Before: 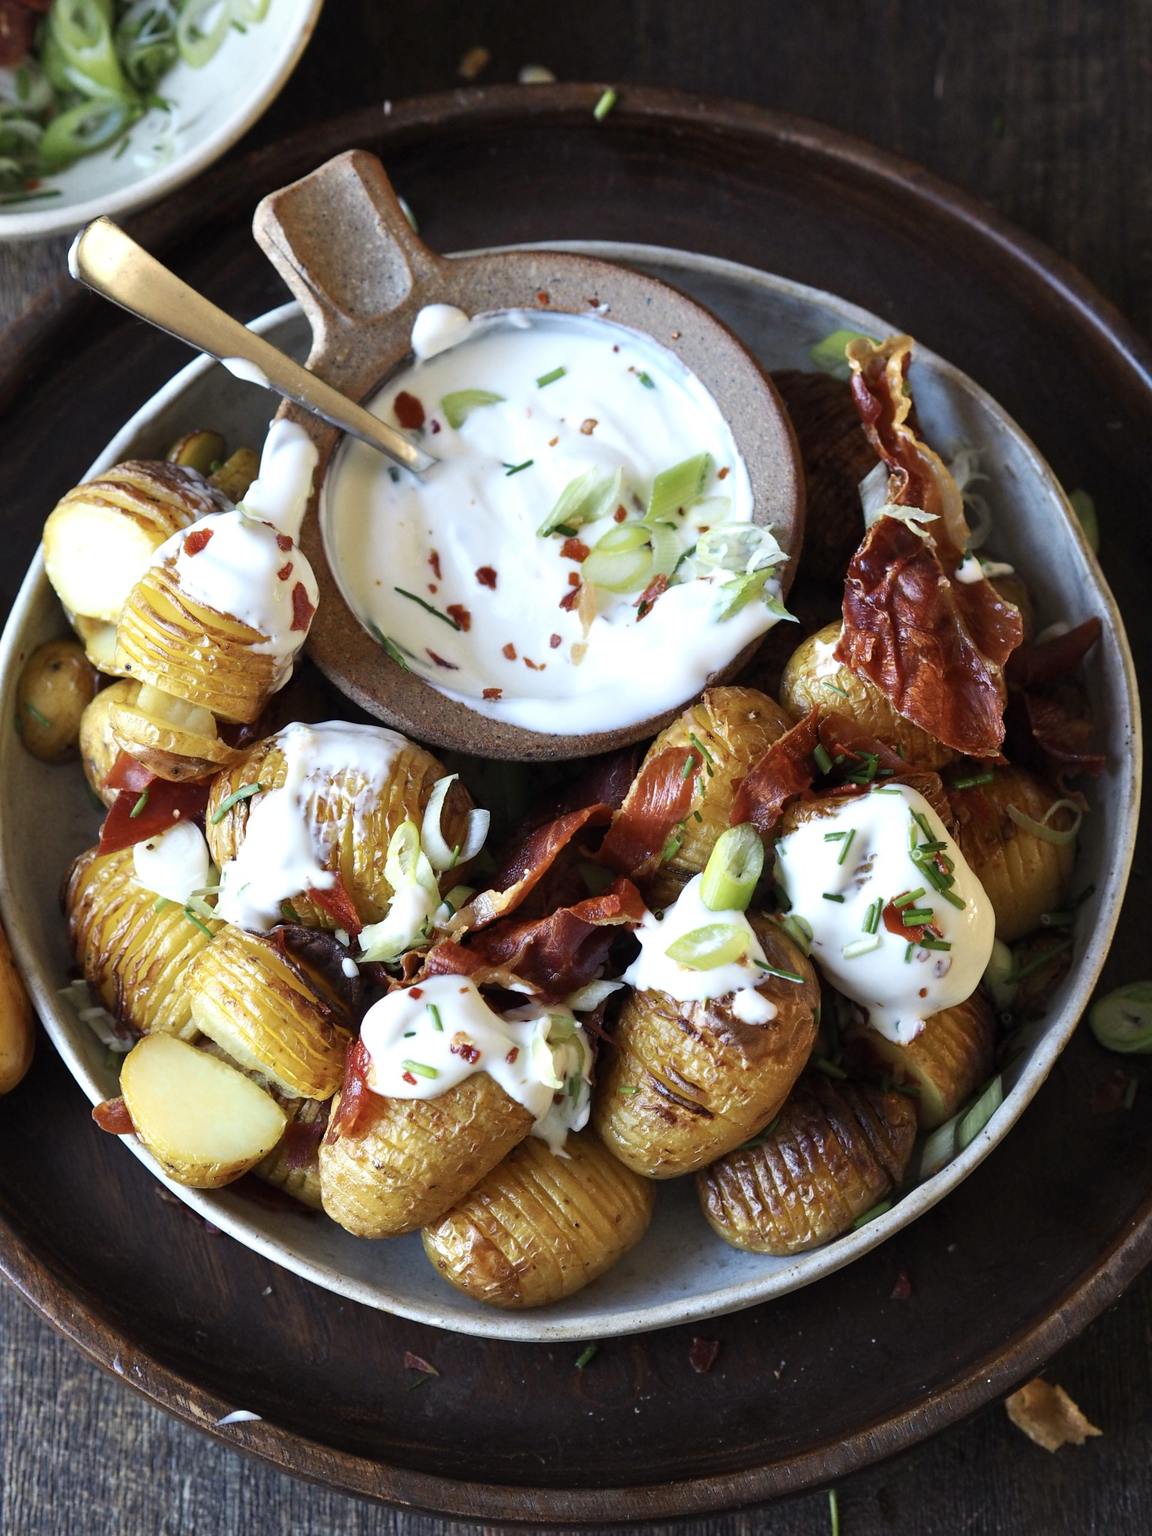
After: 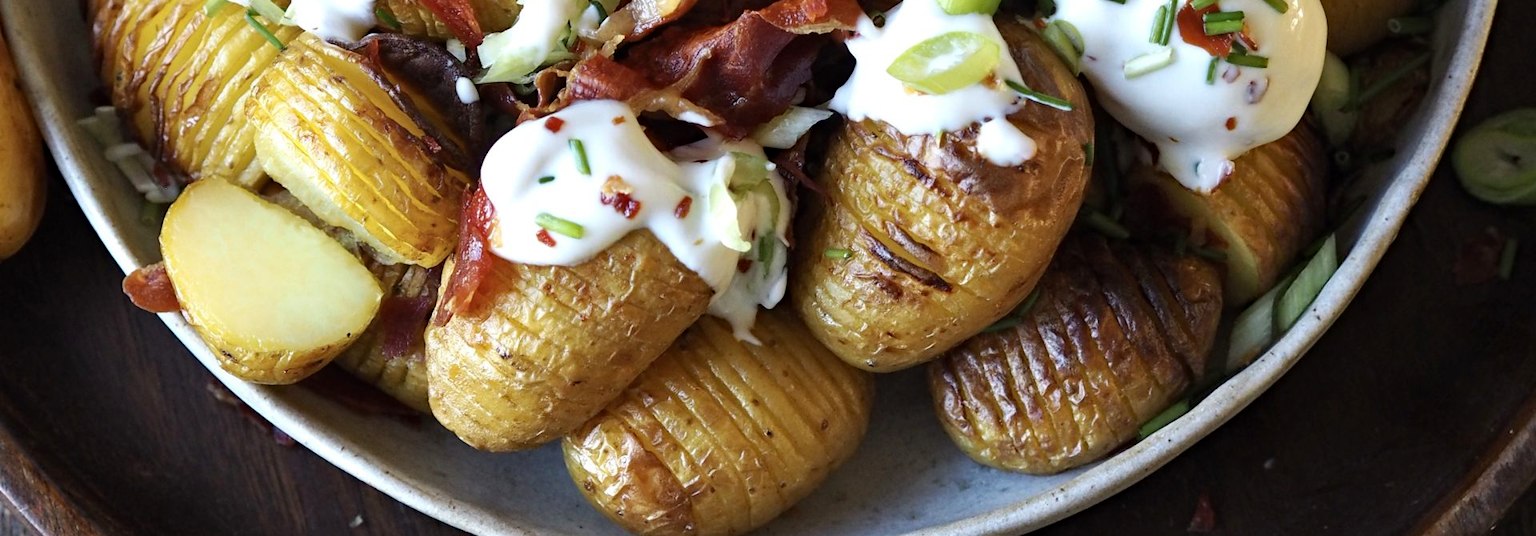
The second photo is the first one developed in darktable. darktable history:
crop and rotate: top 58.627%, bottom 15.142%
haze removal: compatibility mode true, adaptive false
